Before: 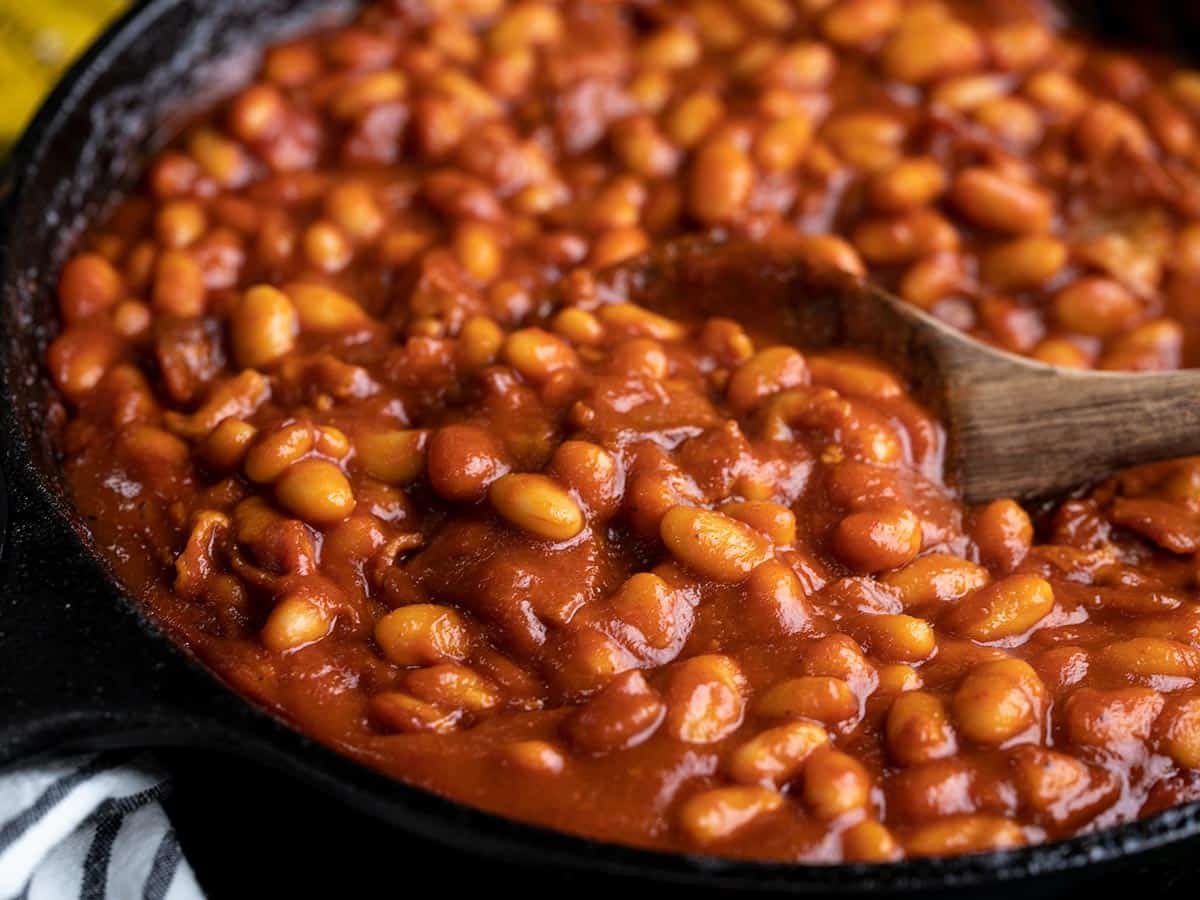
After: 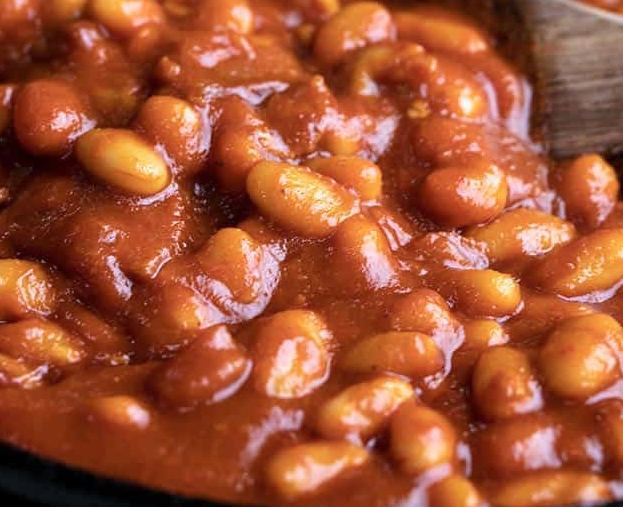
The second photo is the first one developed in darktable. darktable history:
color calibration: gray › normalize channels true, illuminant as shot in camera, x 0.378, y 0.381, temperature 4096.28 K, gamut compression 0.019
exposure: exposure 0.213 EV, compensate exposure bias true, compensate highlight preservation false
crop: left 34.514%, top 38.38%, right 13.543%, bottom 5.223%
